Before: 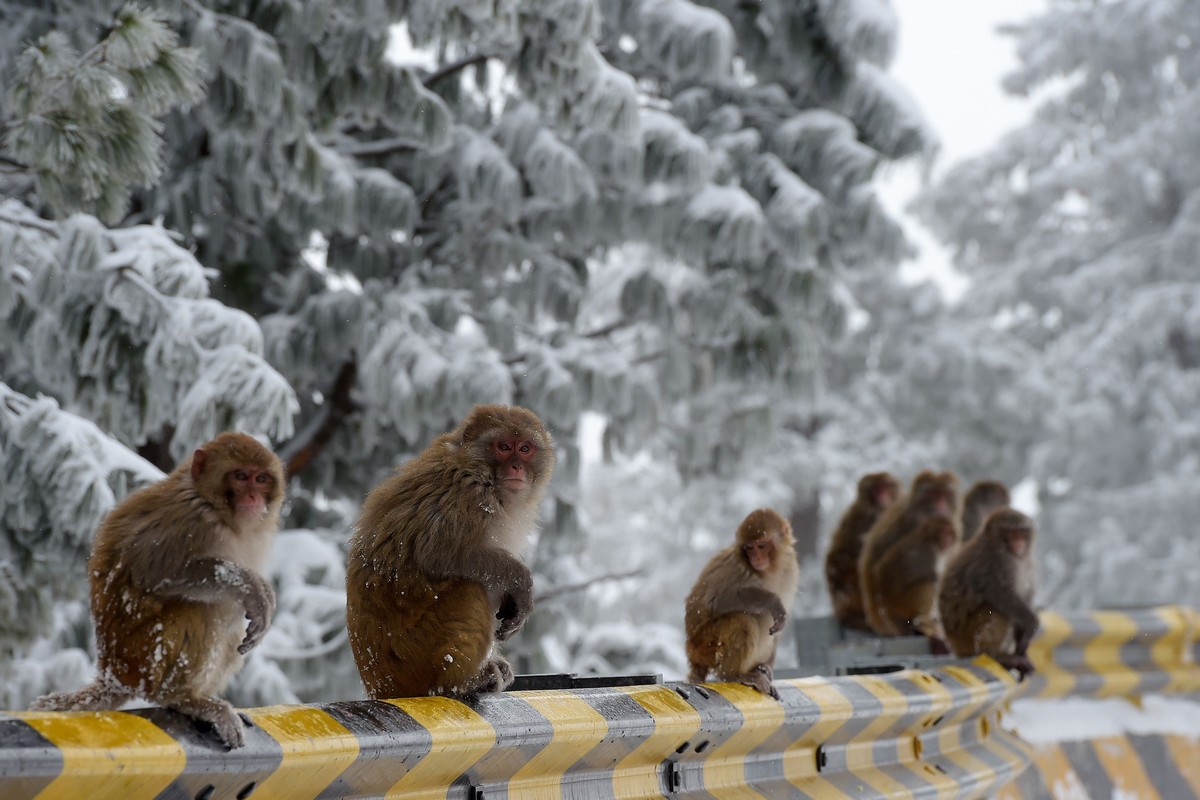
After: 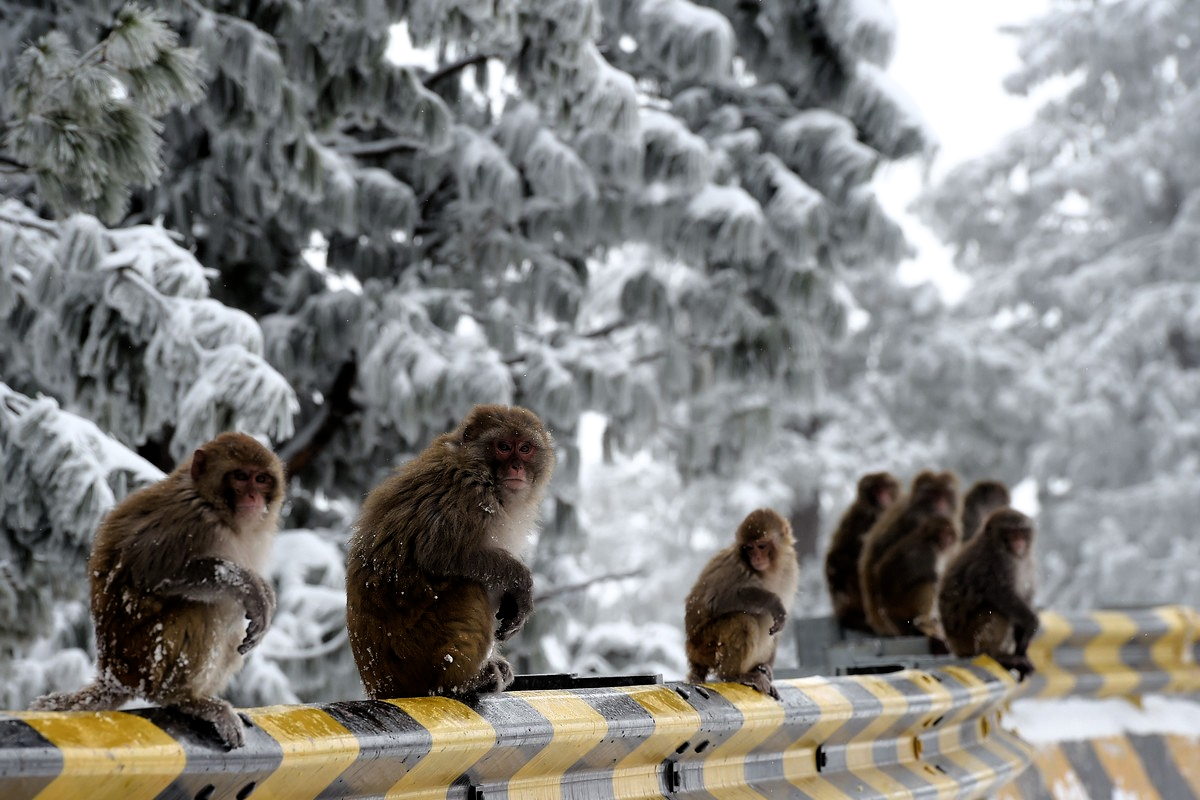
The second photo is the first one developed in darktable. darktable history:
filmic rgb: black relative exposure -8.21 EV, white relative exposure 2.2 EV, threshold 3.04 EV, target white luminance 99.866%, hardness 7.14, latitude 75.51%, contrast 1.317, highlights saturation mix -2.7%, shadows ↔ highlights balance 29.97%, enable highlight reconstruction true
